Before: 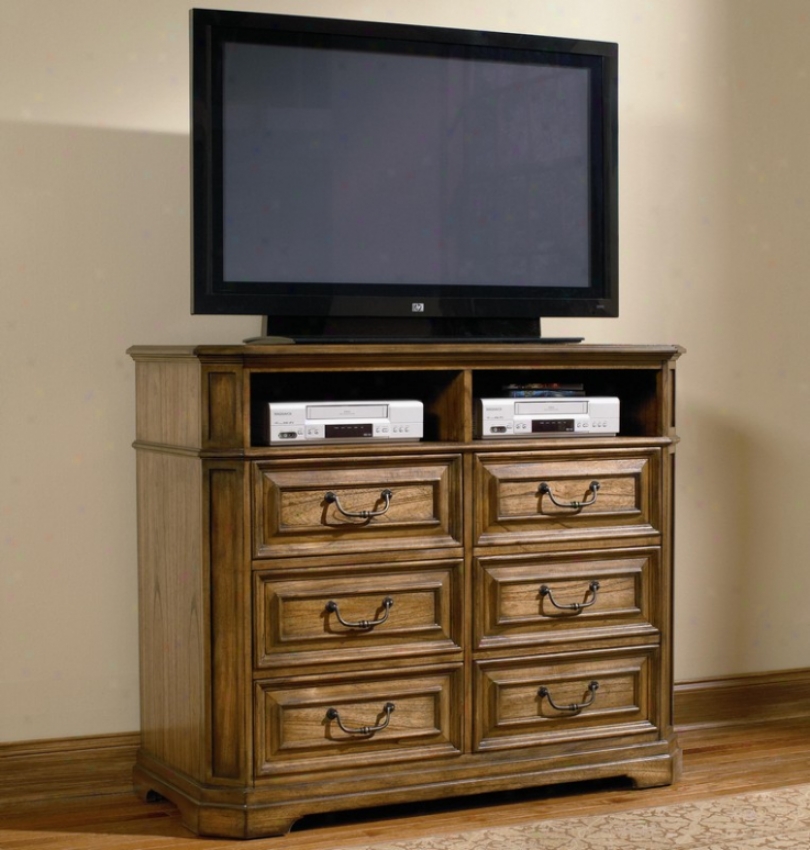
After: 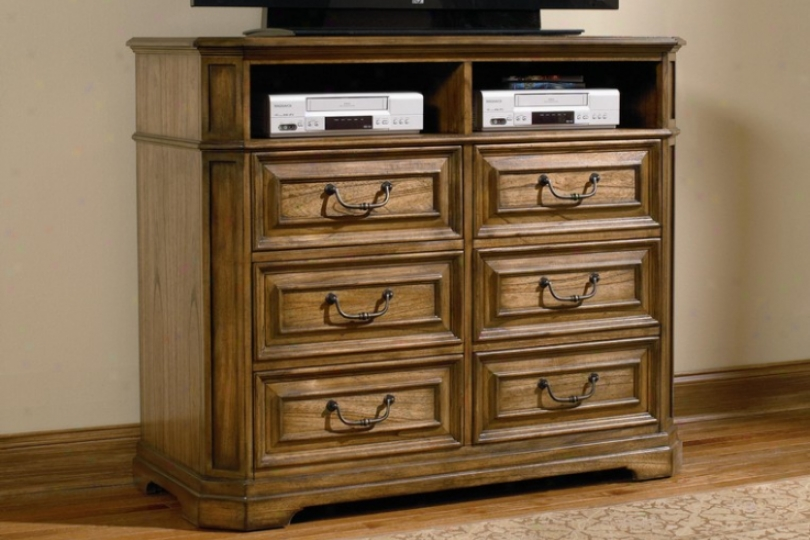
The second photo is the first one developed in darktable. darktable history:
crop and rotate: top 36.435%
white balance: emerald 1
